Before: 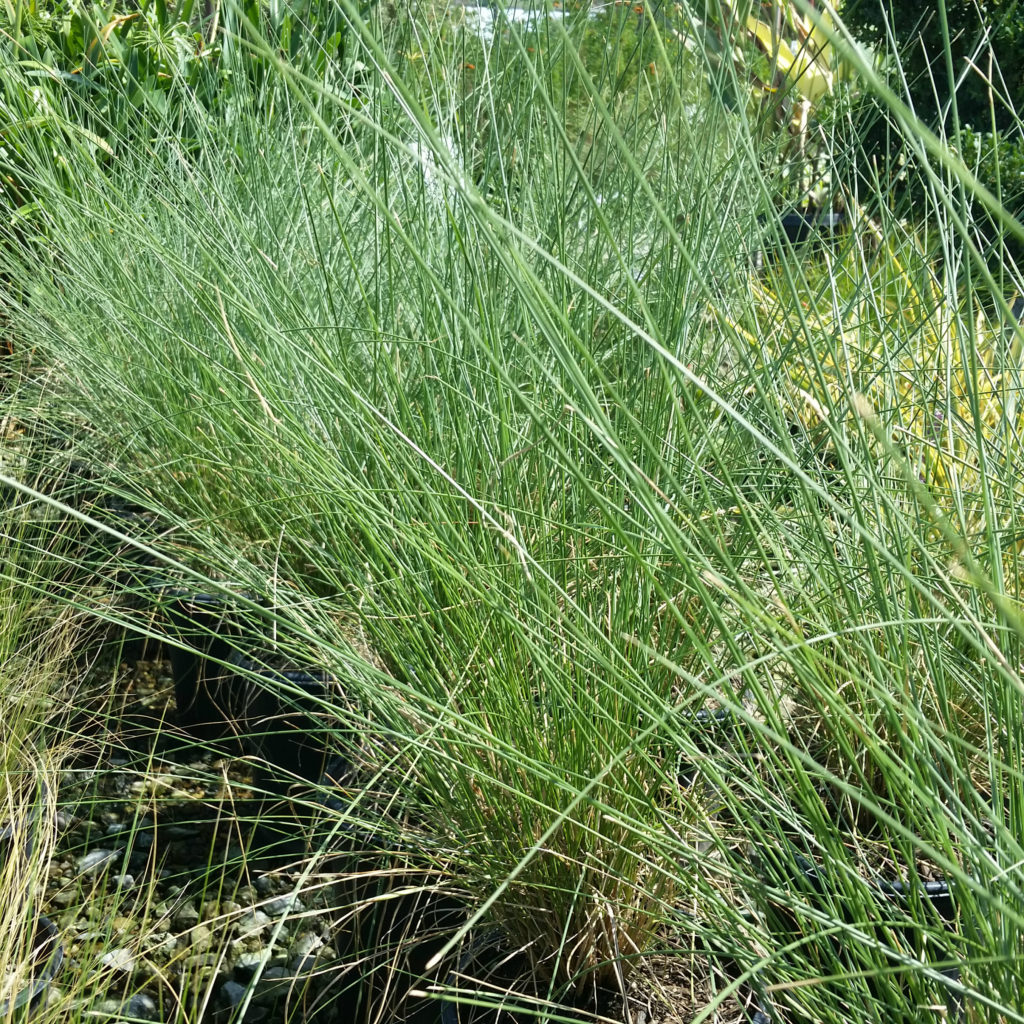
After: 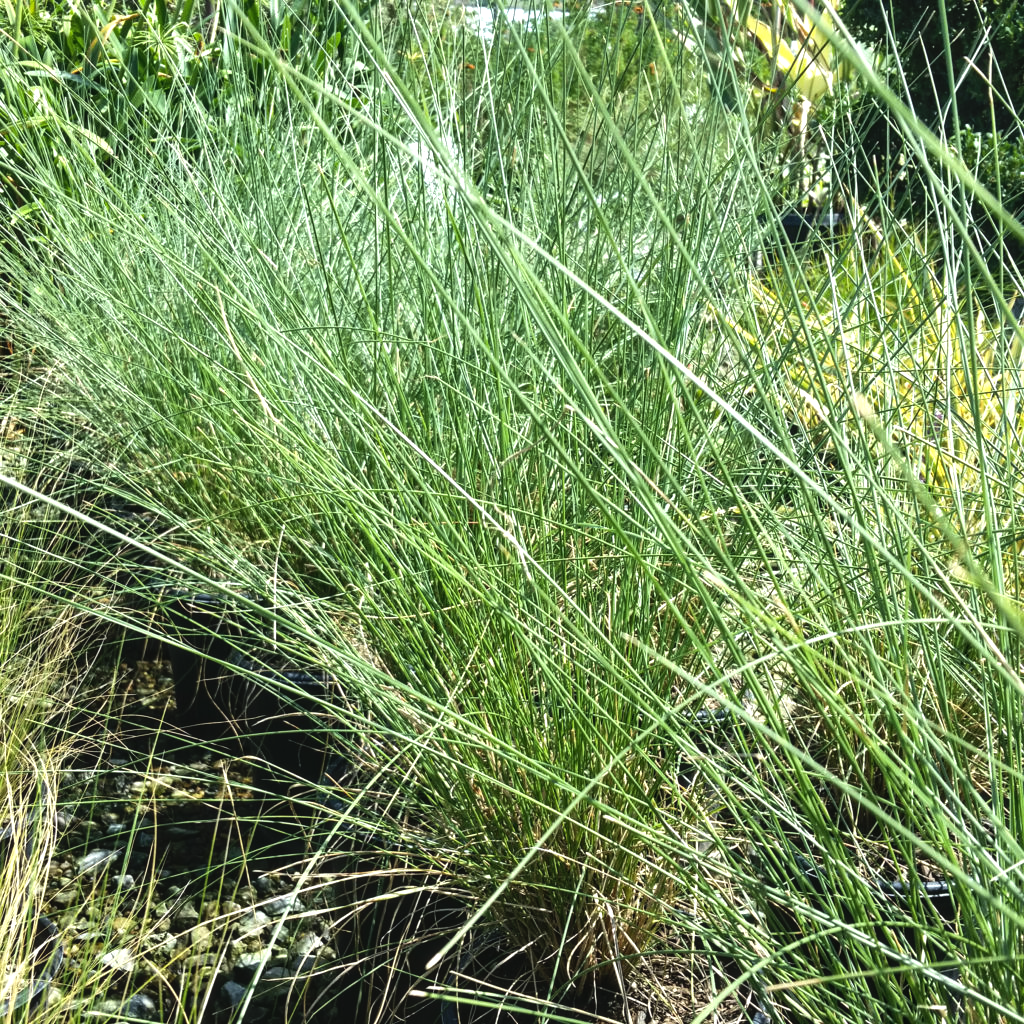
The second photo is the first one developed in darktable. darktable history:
local contrast: detail 110%
tone equalizer: -8 EV -0.717 EV, -7 EV -0.73 EV, -6 EV -0.573 EV, -5 EV -0.364 EV, -3 EV 0.37 EV, -2 EV 0.6 EV, -1 EV 0.686 EV, +0 EV 0.743 EV, edges refinement/feathering 500, mask exposure compensation -1.57 EV, preserve details no
